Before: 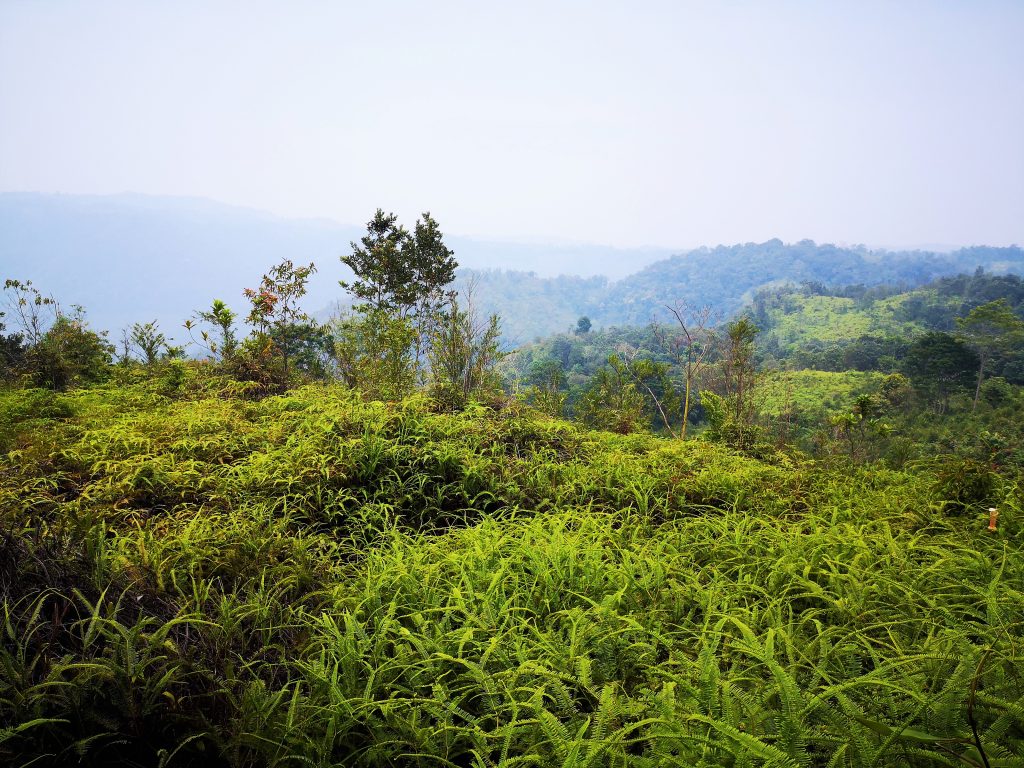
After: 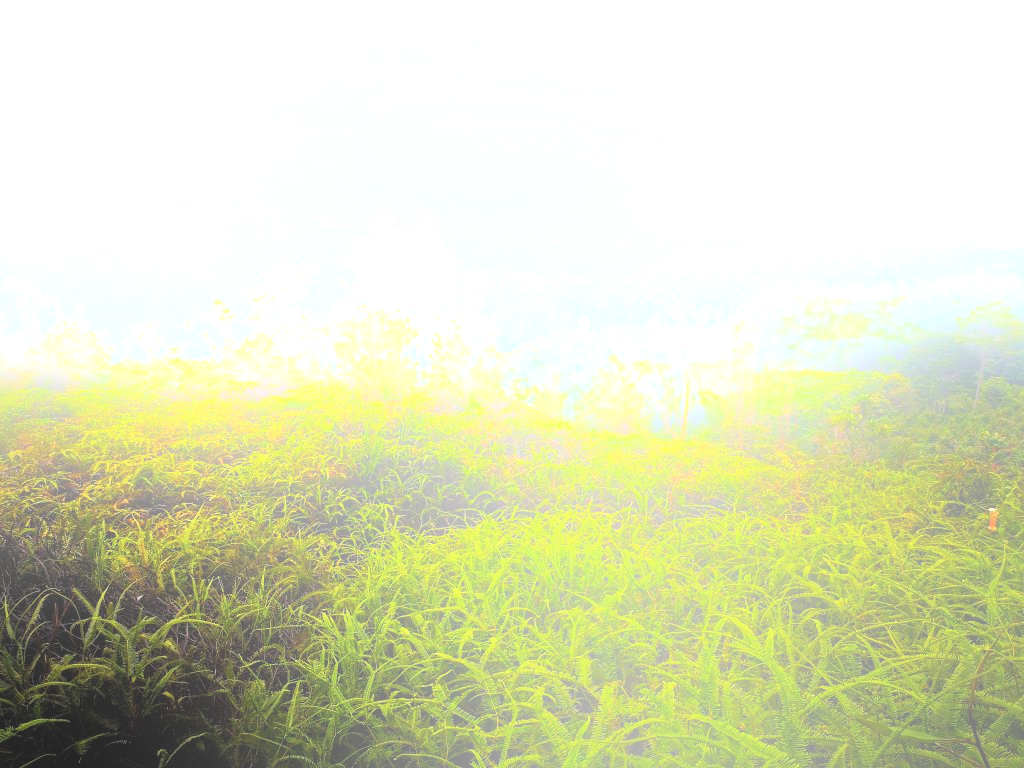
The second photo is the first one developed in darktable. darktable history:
bloom: size 25%, threshold 5%, strength 90%
local contrast: highlights 123%, shadows 126%, detail 140%, midtone range 0.254
